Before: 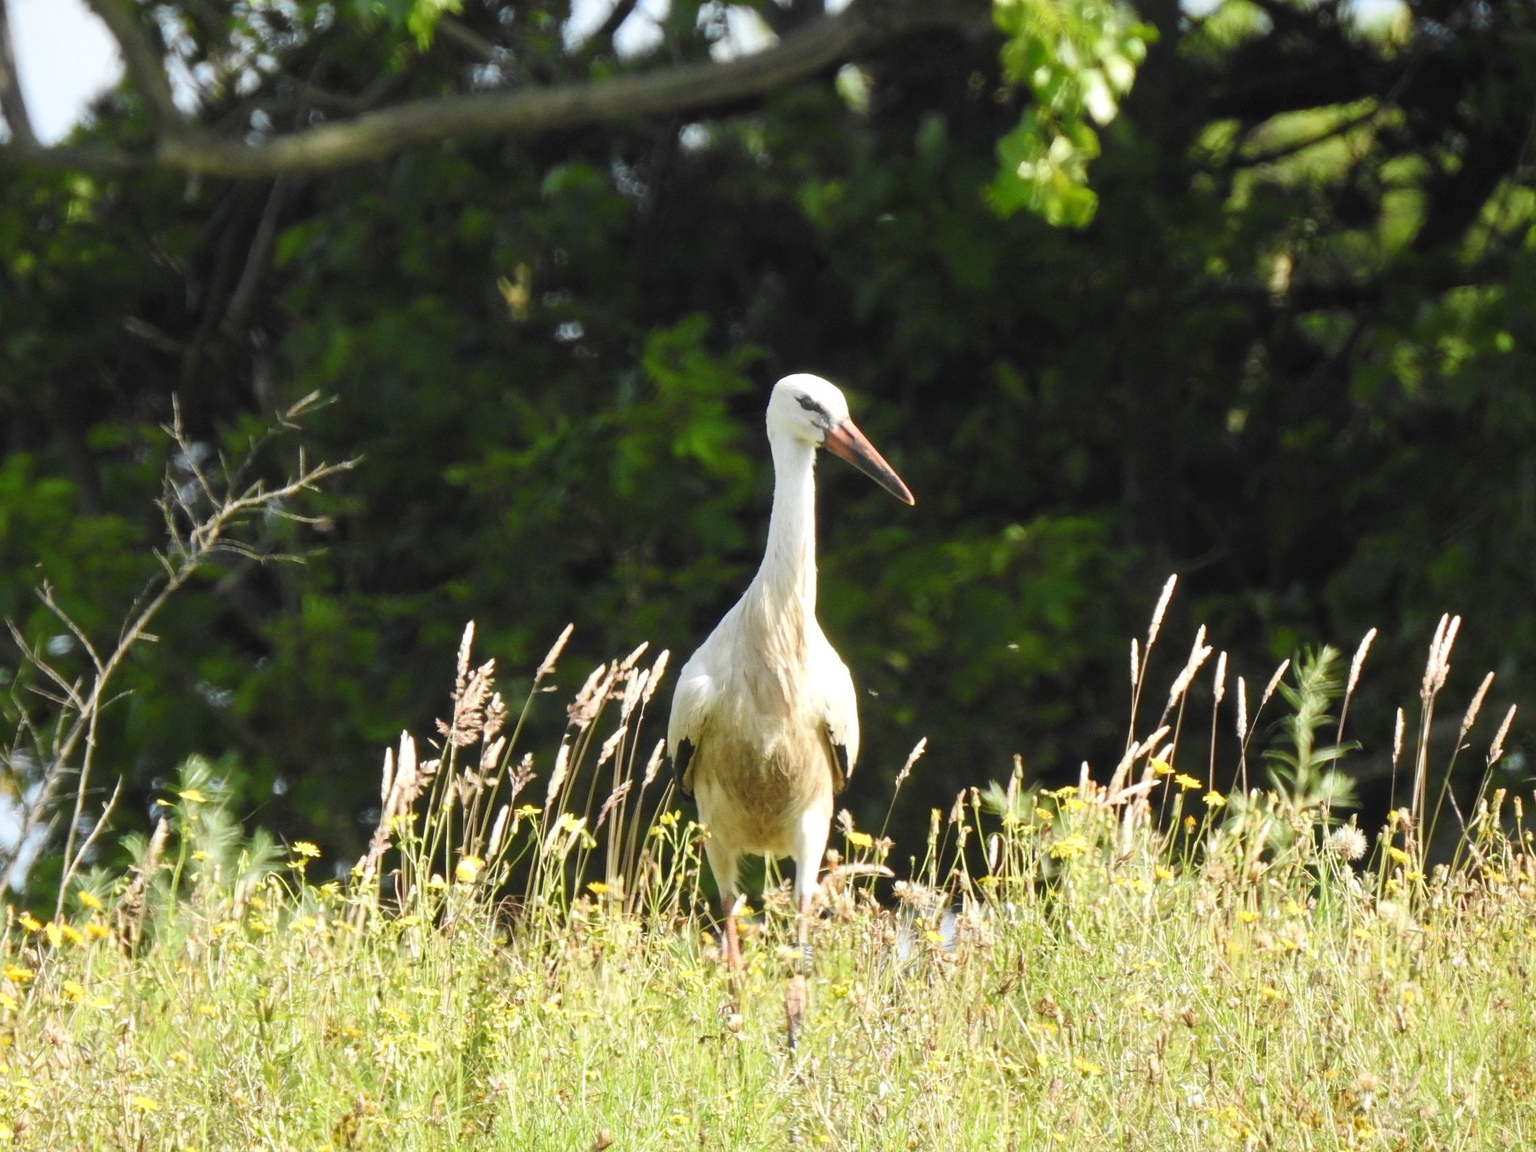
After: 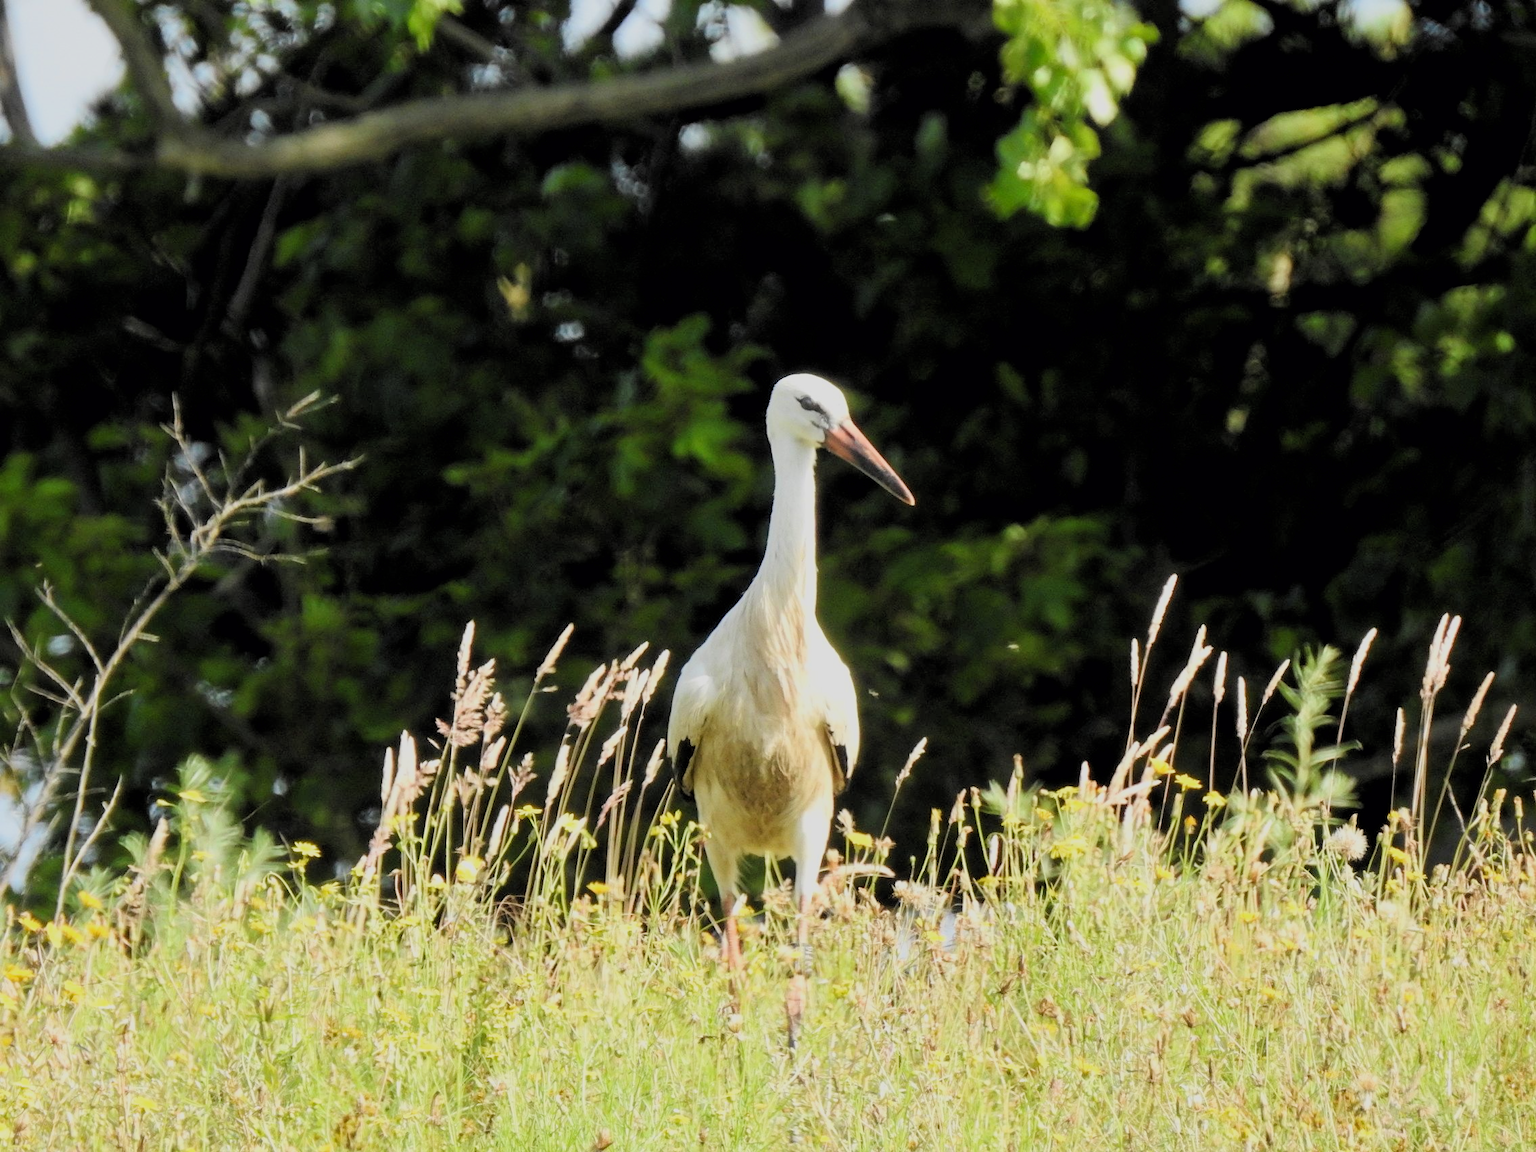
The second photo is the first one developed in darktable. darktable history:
filmic rgb: black relative exposure -8.42 EV, white relative exposure 4.68 EV, hardness 3.82, color science v6 (2022)
rgb curve: mode RGB, independent channels
rgb levels: levels [[0.01, 0.419, 0.839], [0, 0.5, 1], [0, 0.5, 1]]
